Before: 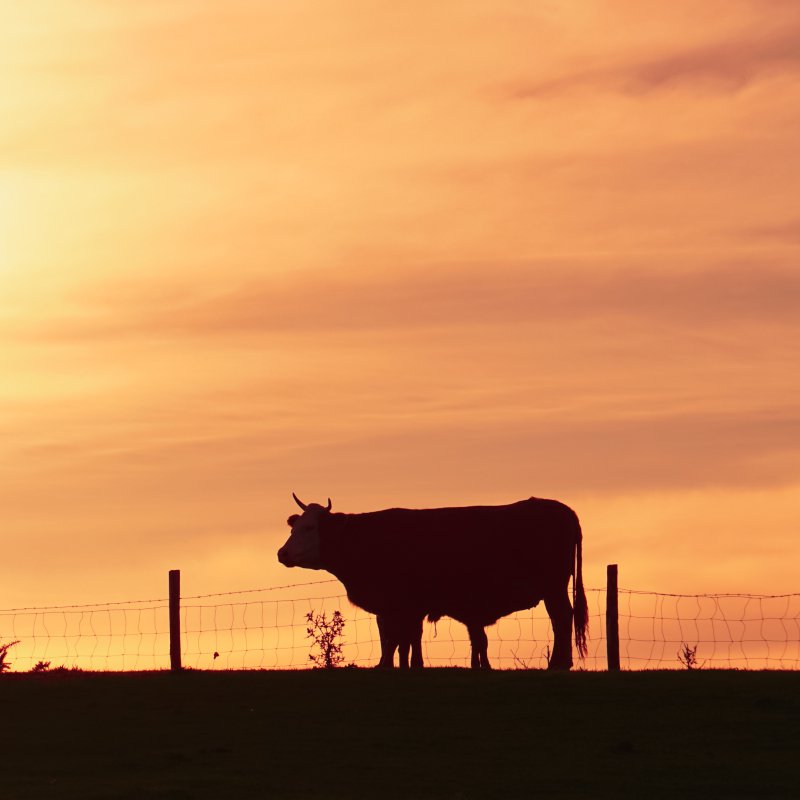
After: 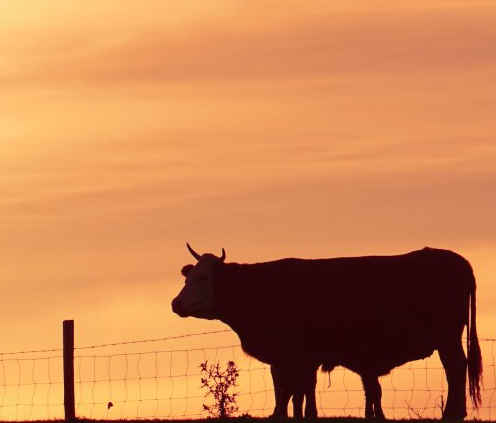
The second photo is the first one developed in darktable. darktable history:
crop: left 13.349%, top 31.266%, right 24.532%, bottom 15.808%
